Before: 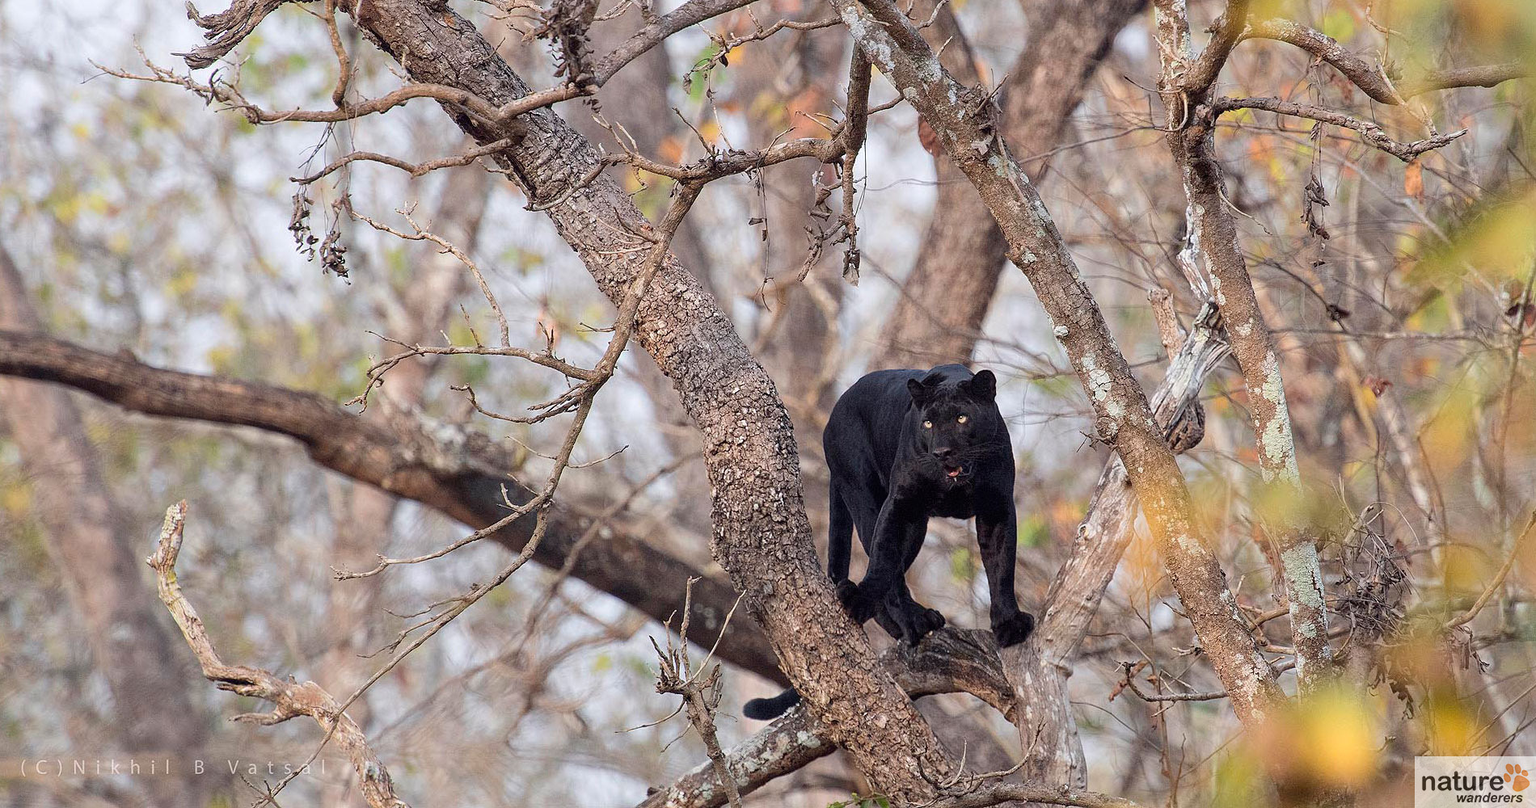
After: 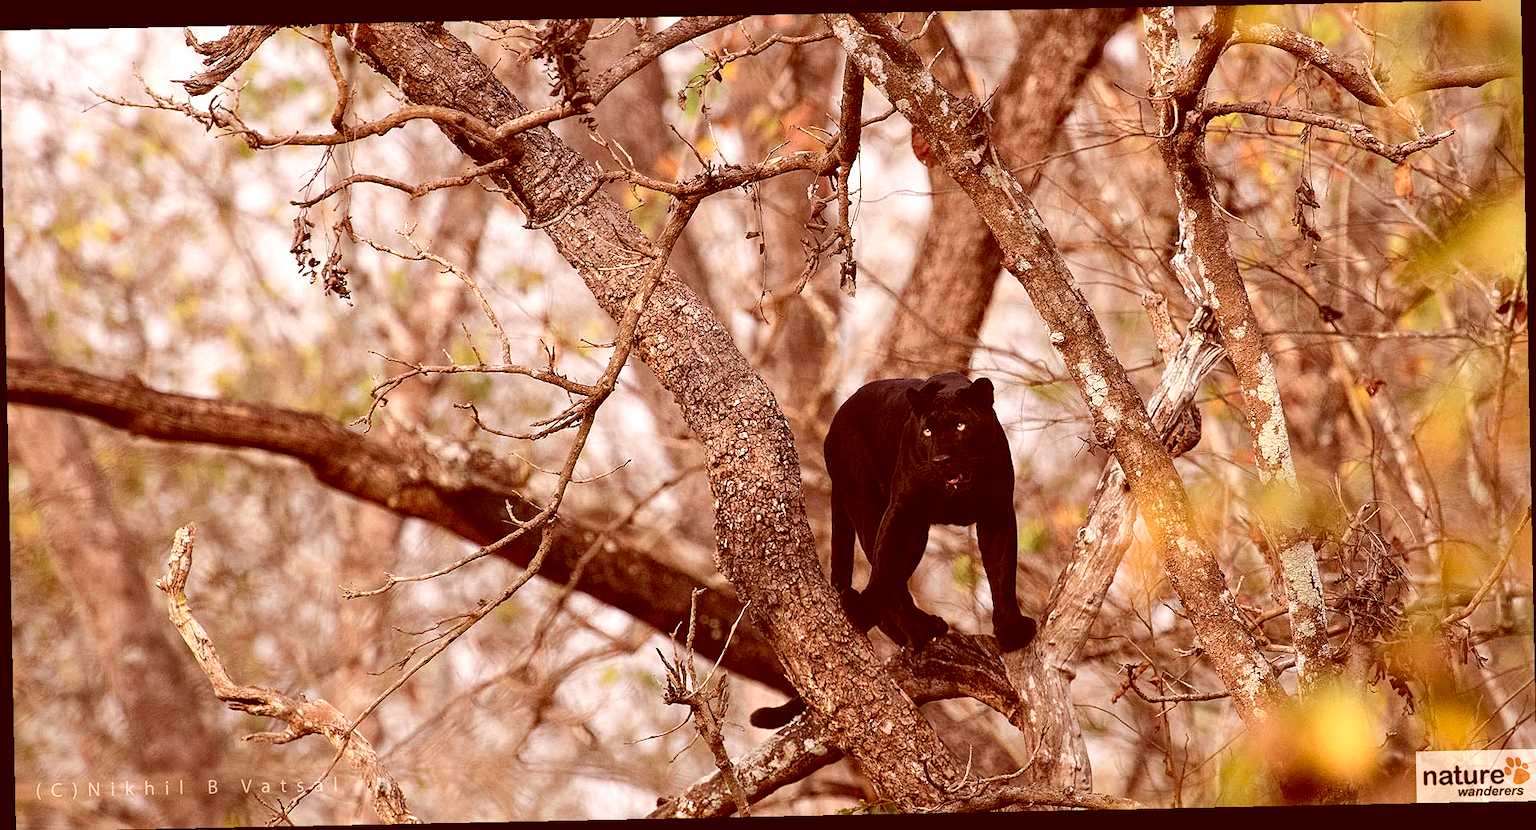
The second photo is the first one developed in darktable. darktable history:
contrast brightness saturation: contrast 0.13, brightness -0.24, saturation 0.14
exposure: black level correction 0.001, exposure 0.5 EV, compensate exposure bias true, compensate highlight preservation false
color correction: highlights a* 9.03, highlights b* 8.71, shadows a* 40, shadows b* 40, saturation 0.8
color balance: mode lift, gamma, gain (sRGB), lift [1.04, 1, 1, 0.97], gamma [1.01, 1, 1, 0.97], gain [0.96, 1, 1, 0.97]
rotate and perspective: rotation -1.17°, automatic cropping off
